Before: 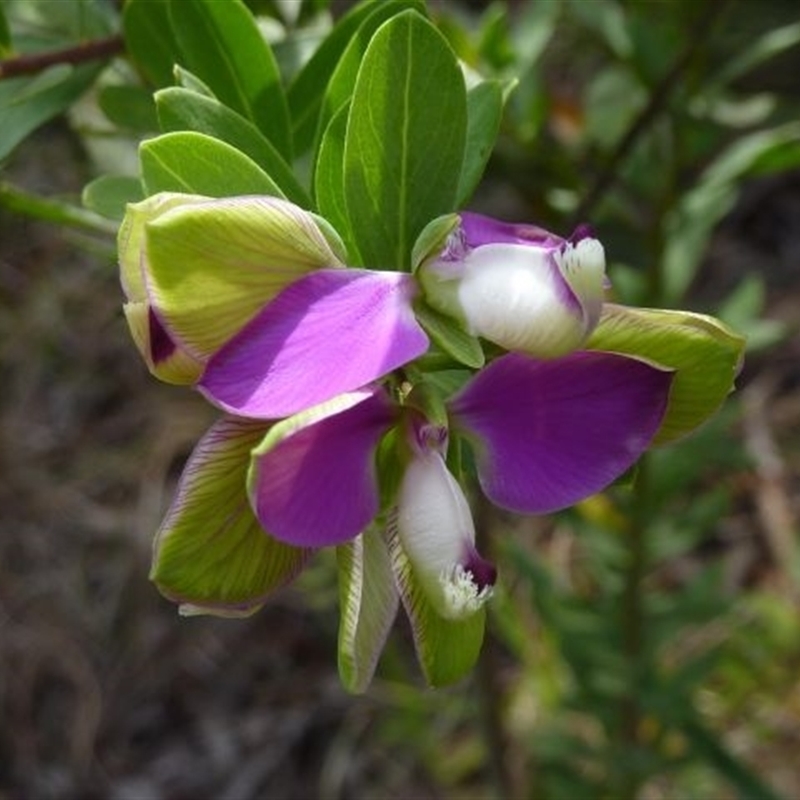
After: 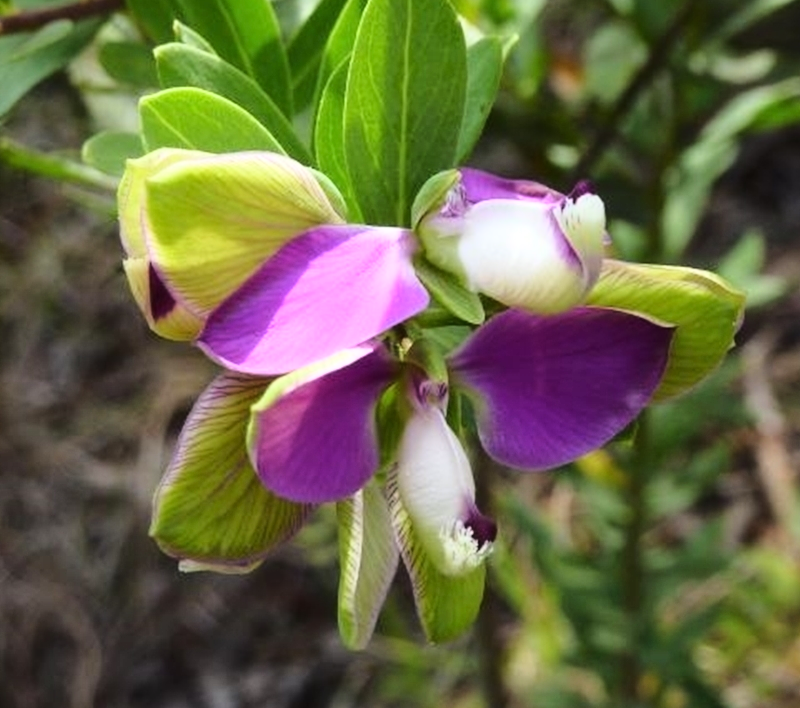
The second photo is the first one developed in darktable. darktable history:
base curve: curves: ch0 [(0, 0) (0.028, 0.03) (0.121, 0.232) (0.46, 0.748) (0.859, 0.968) (1, 1)]
crop and rotate: top 5.582%, bottom 5.82%
